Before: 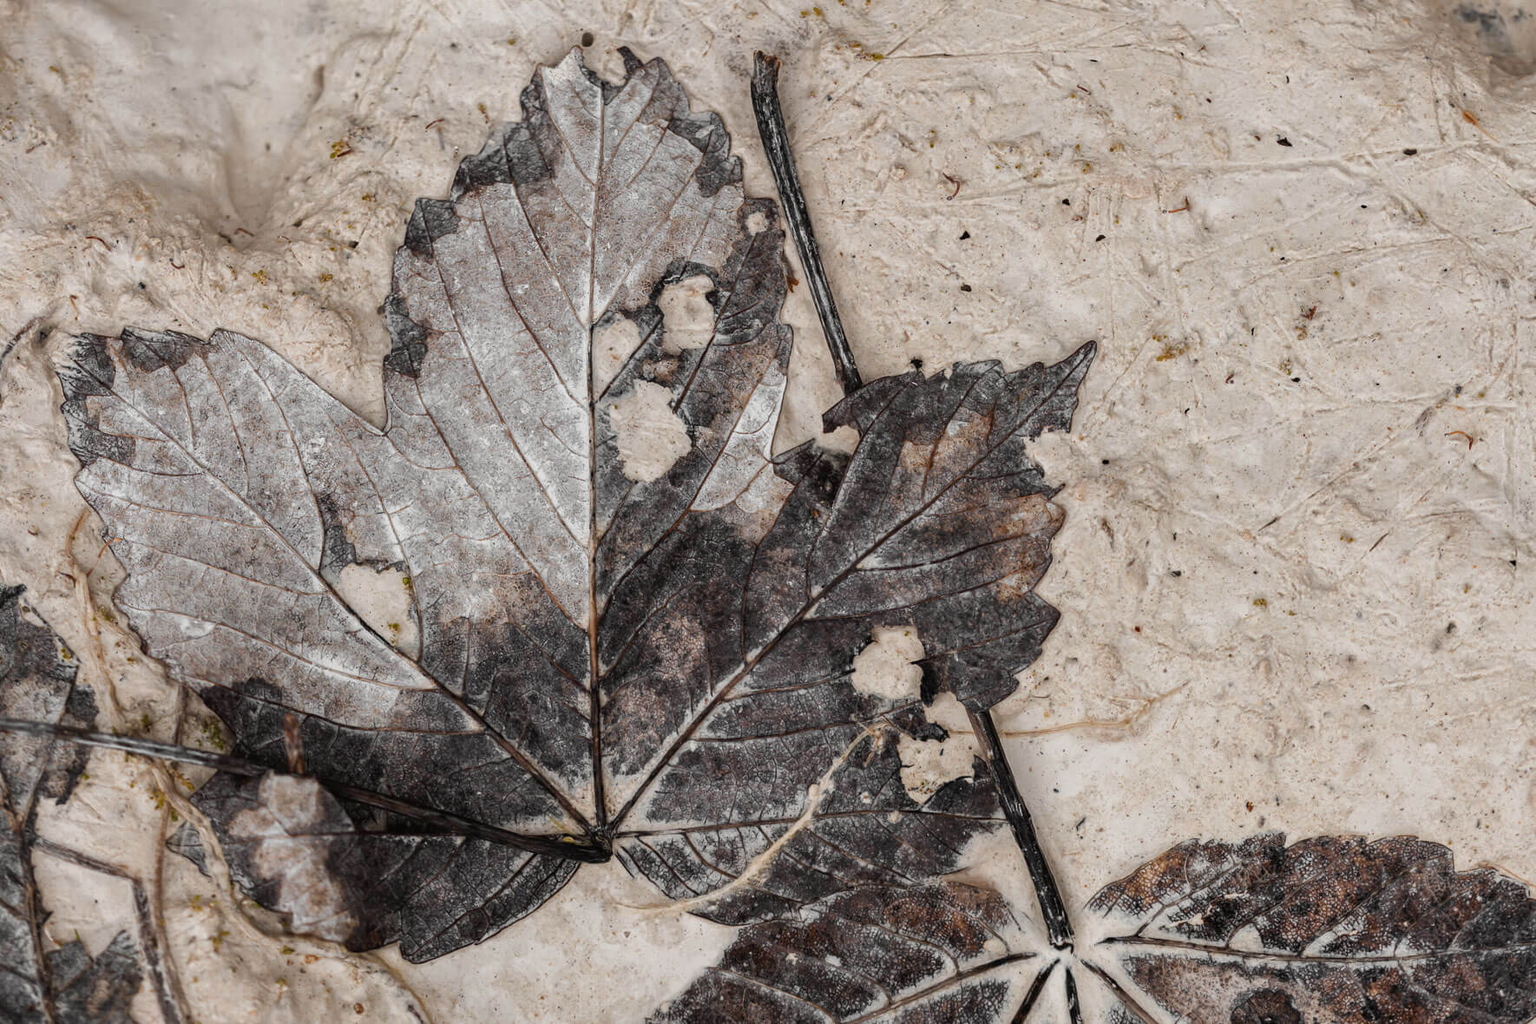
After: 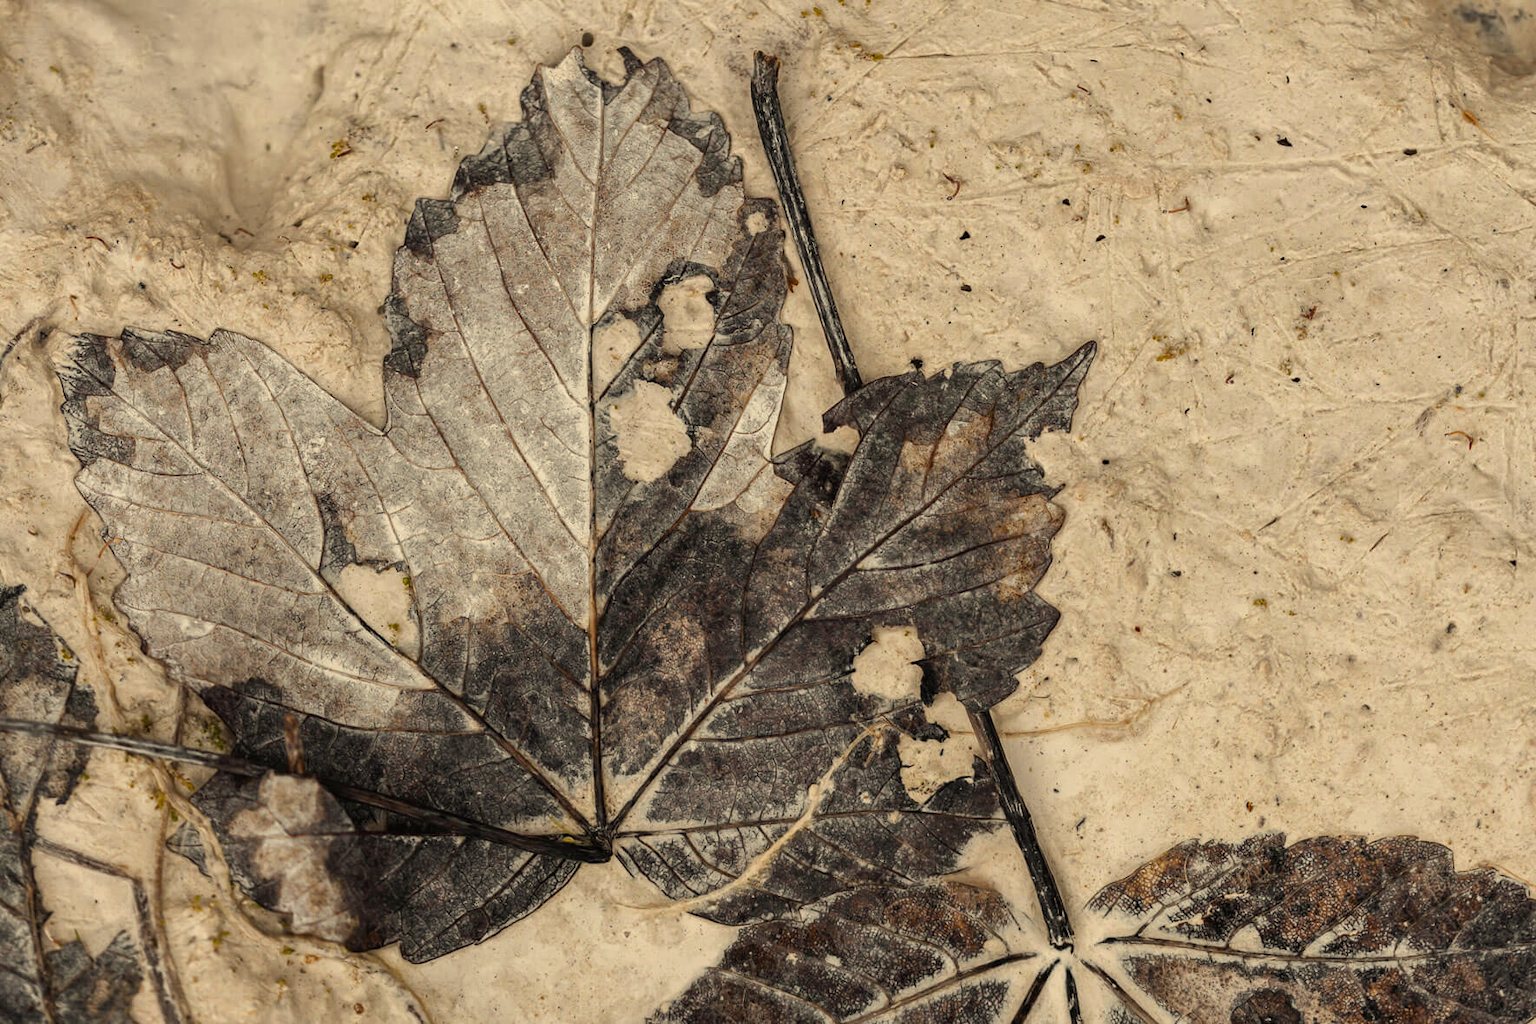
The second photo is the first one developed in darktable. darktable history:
color correction: highlights a* 2.72, highlights b* 22.8
